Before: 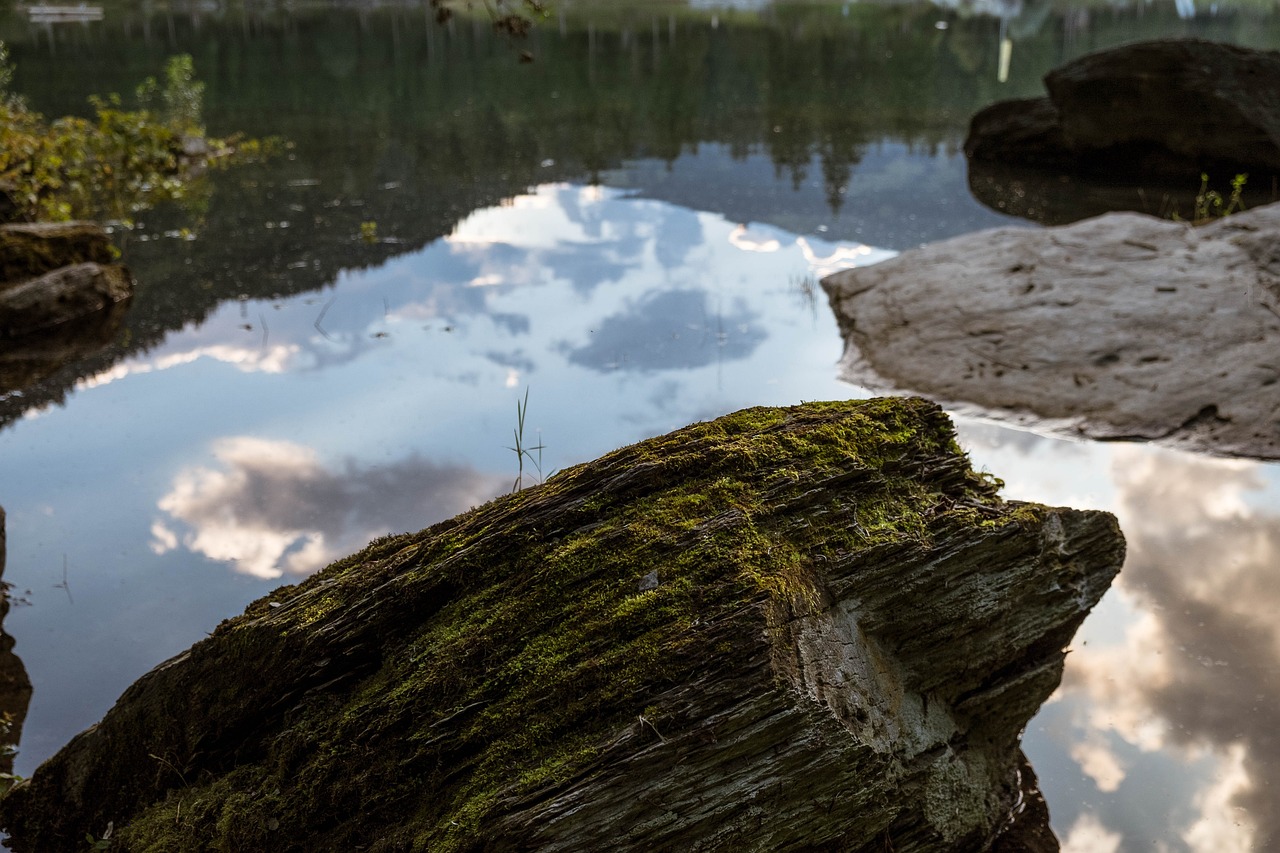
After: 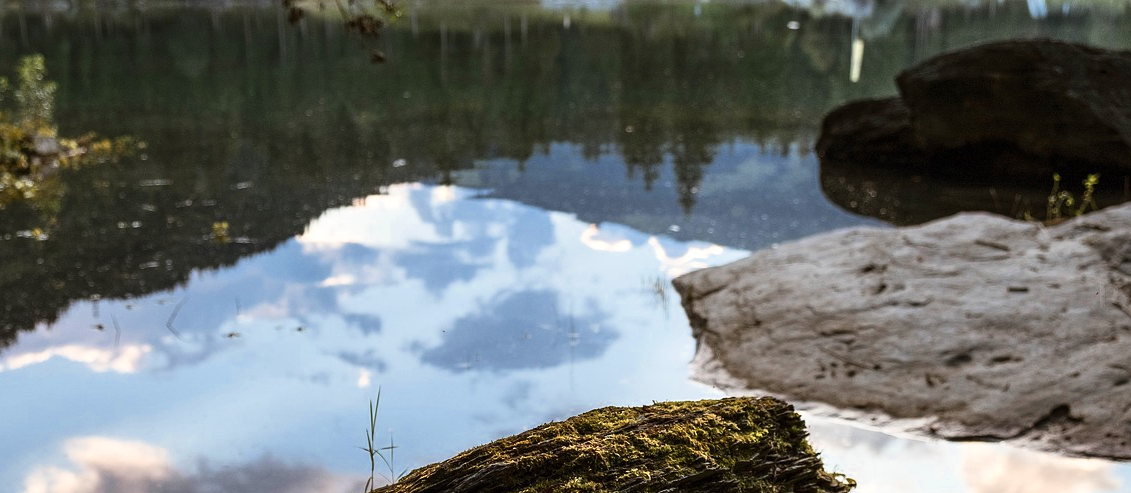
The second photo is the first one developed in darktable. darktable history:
color zones: curves: ch0 [(0, 0.473) (0.001, 0.473) (0.226, 0.548) (0.4, 0.589) (0.525, 0.54) (0.728, 0.403) (0.999, 0.473) (1, 0.473)]; ch1 [(0, 0.619) (0.001, 0.619) (0.234, 0.388) (0.4, 0.372) (0.528, 0.422) (0.732, 0.53) (0.999, 0.619) (1, 0.619)]; ch2 [(0, 0.547) (0.001, 0.547) (0.226, 0.45) (0.4, 0.525) (0.525, 0.585) (0.8, 0.511) (0.999, 0.547) (1, 0.547)]
contrast brightness saturation: contrast 0.227, brightness 0.106, saturation 0.286
crop and rotate: left 11.593%, bottom 42.185%
